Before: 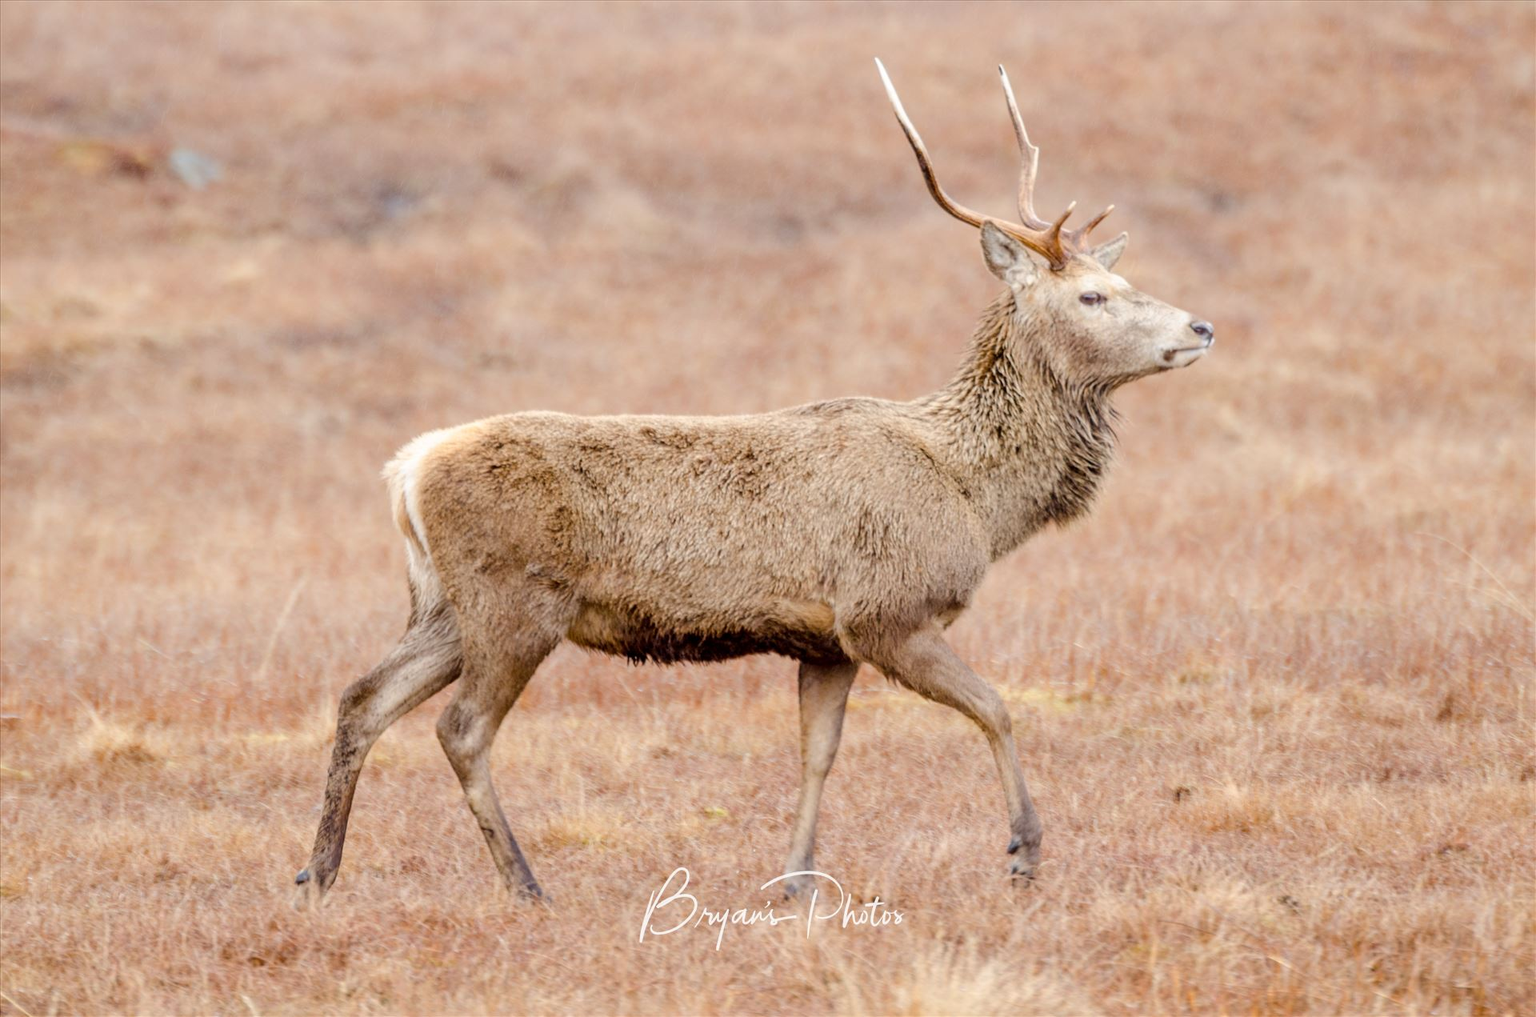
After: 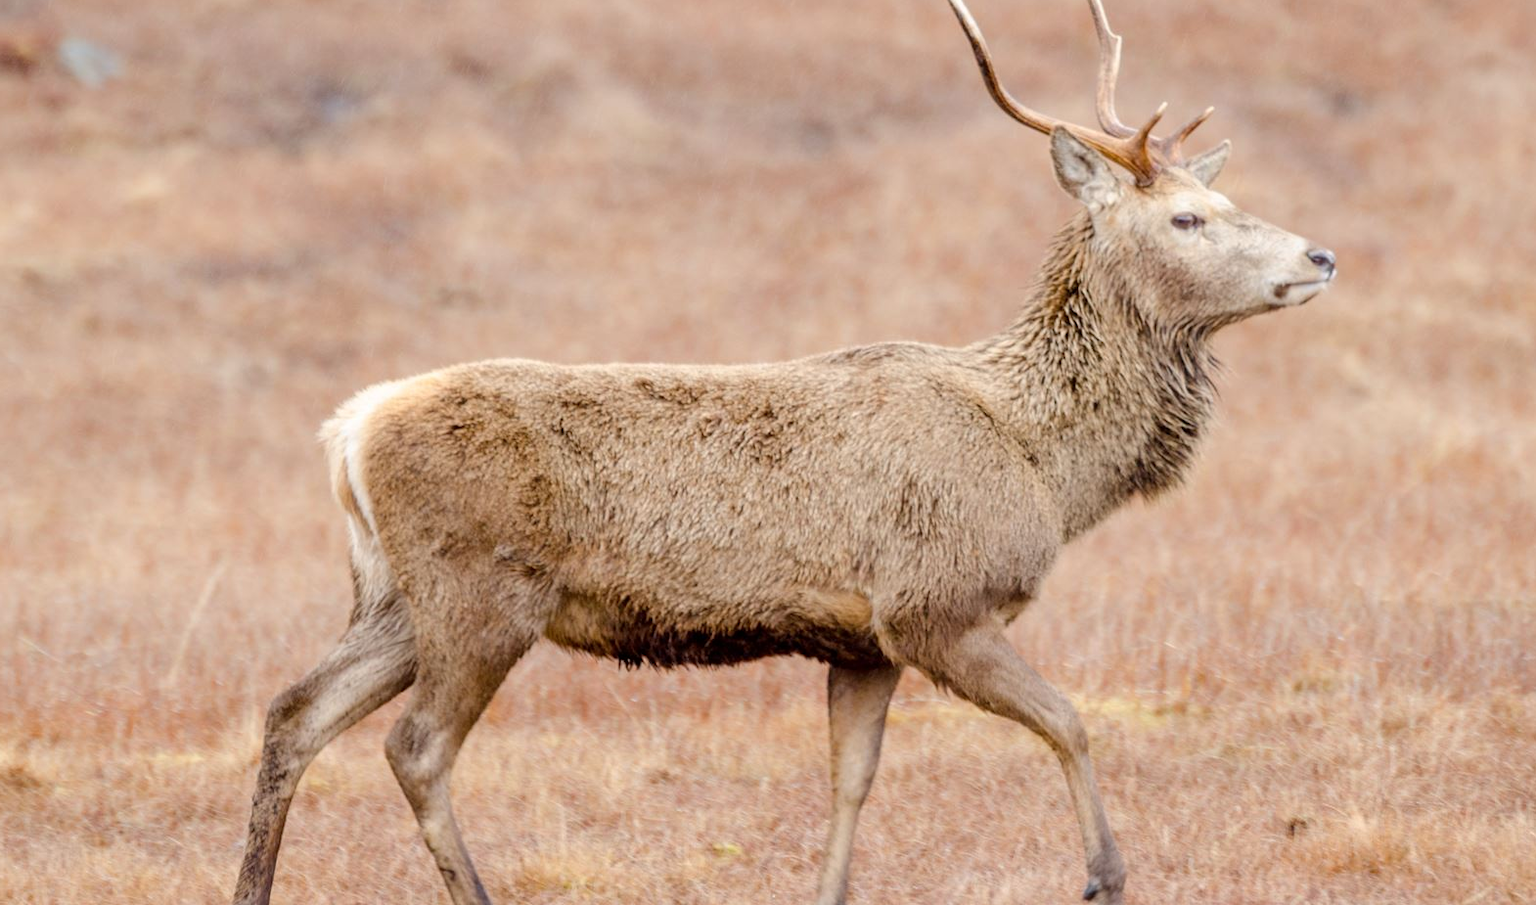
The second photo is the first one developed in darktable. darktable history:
crop: left 7.933%, top 11.607%, right 10.246%, bottom 15.479%
